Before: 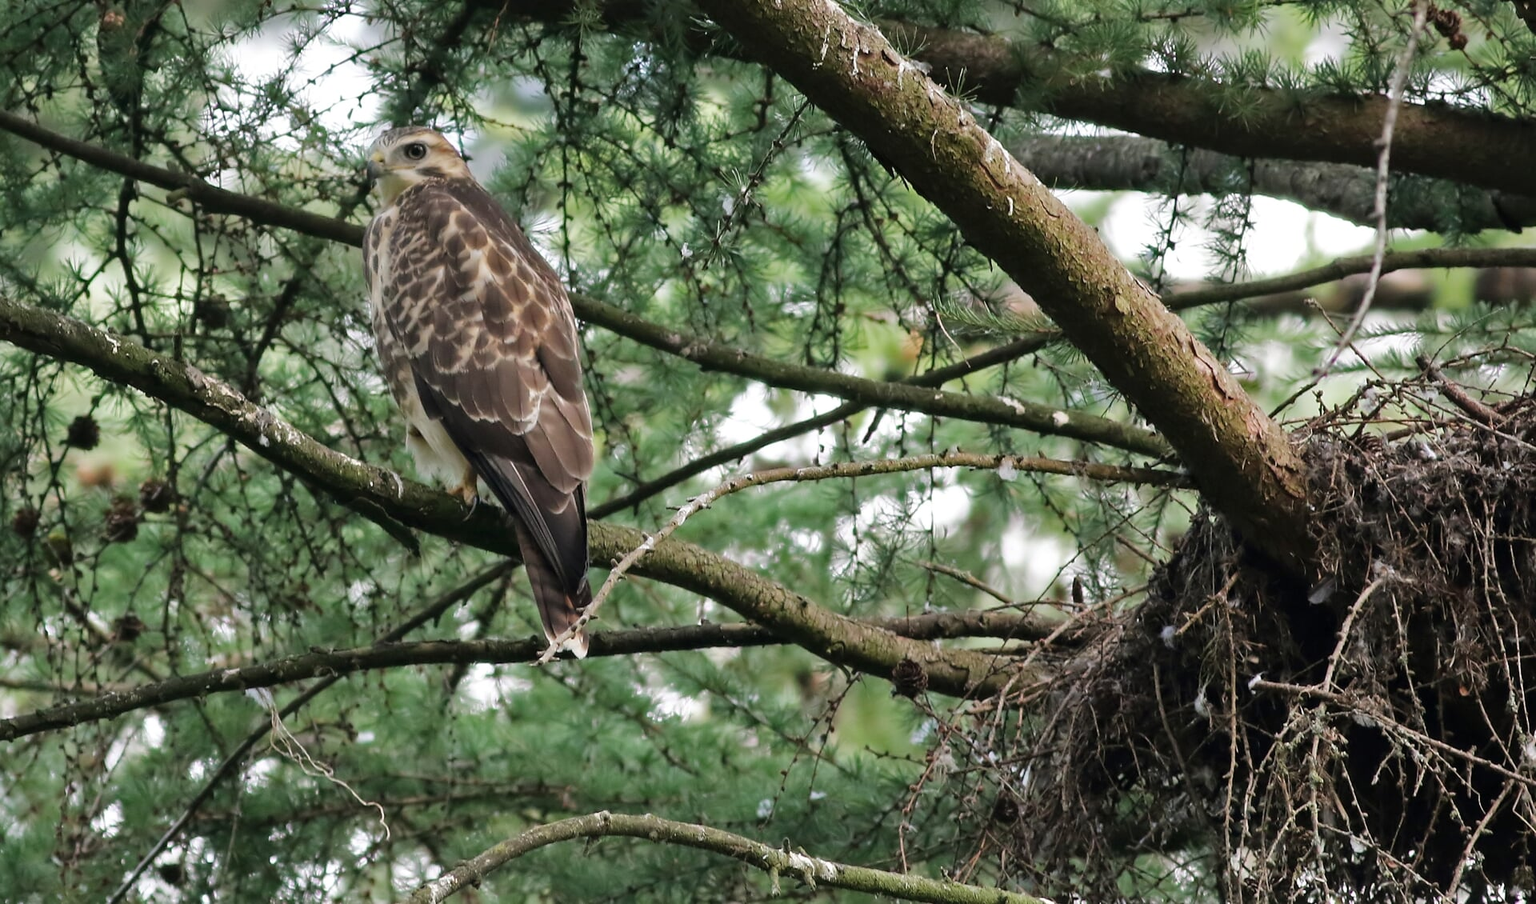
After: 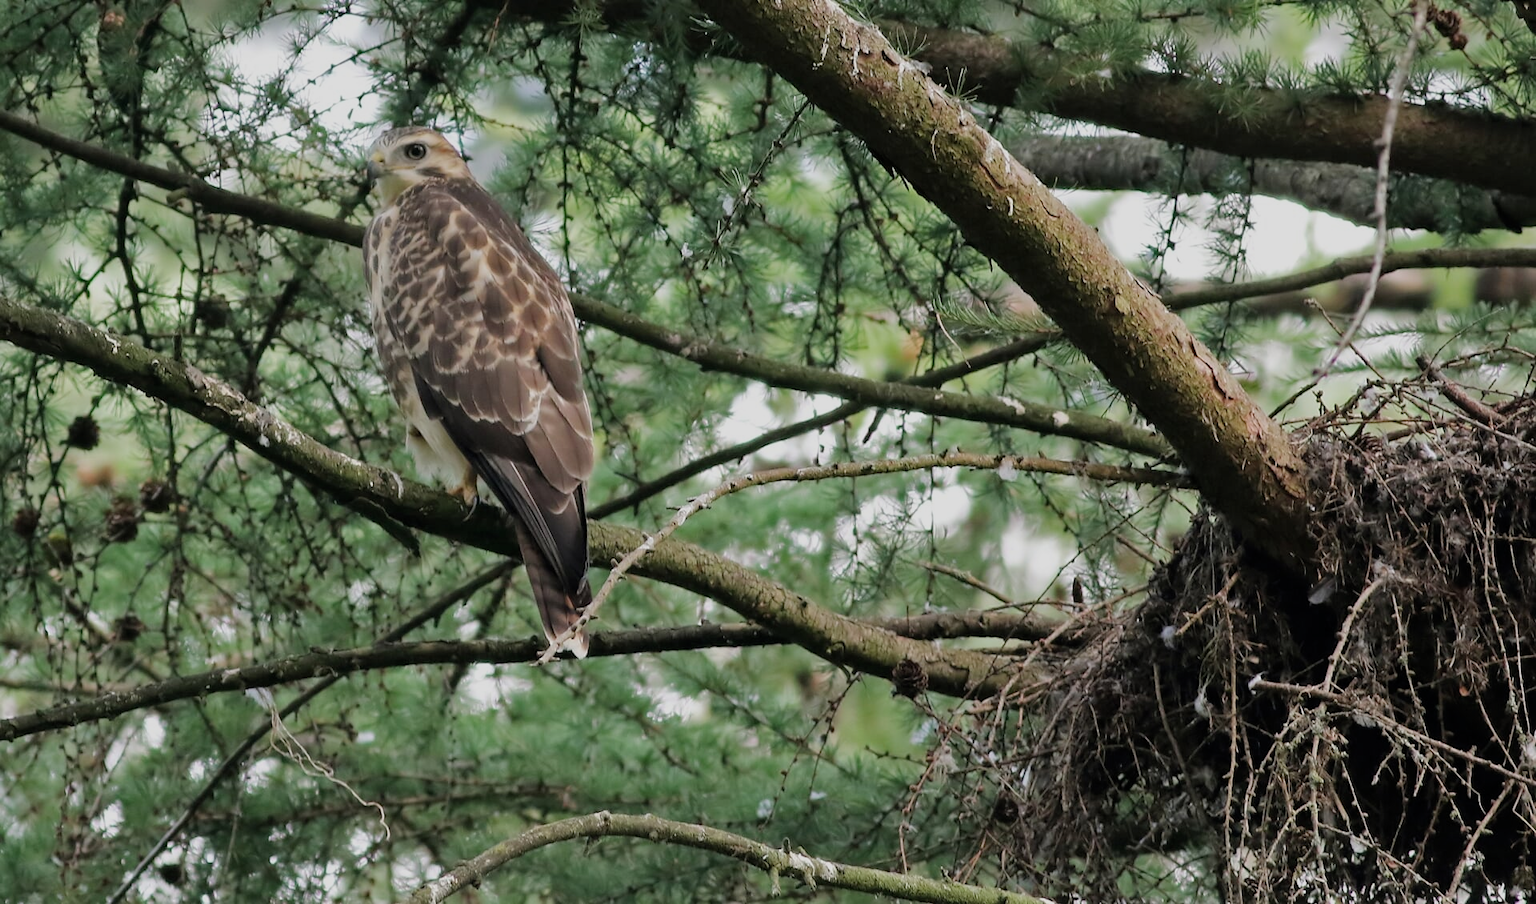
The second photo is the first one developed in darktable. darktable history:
filmic rgb: black relative exposure -16 EV, white relative exposure 4.01 EV, target black luminance 0%, hardness 7.6, latitude 72.03%, contrast 0.897, highlights saturation mix 10.55%, shadows ↔ highlights balance -0.365%
